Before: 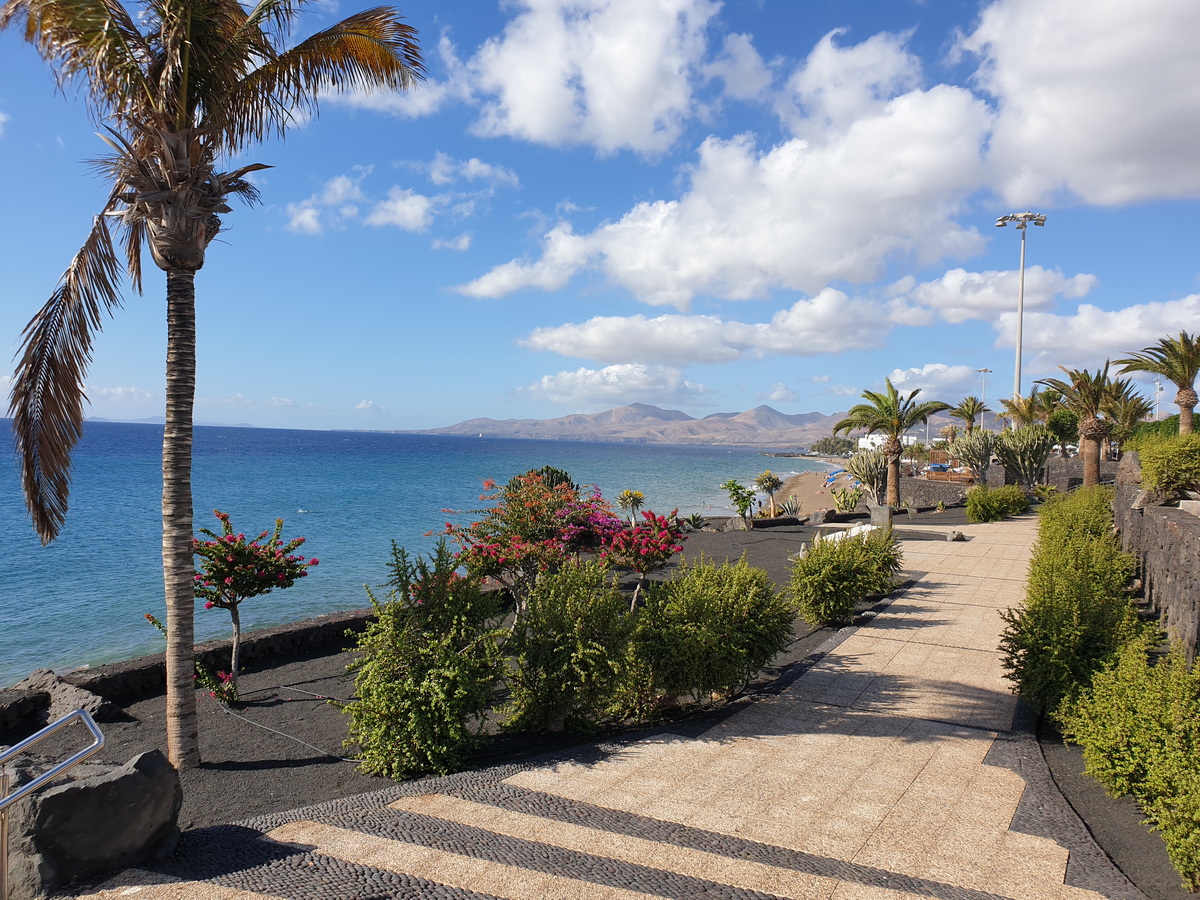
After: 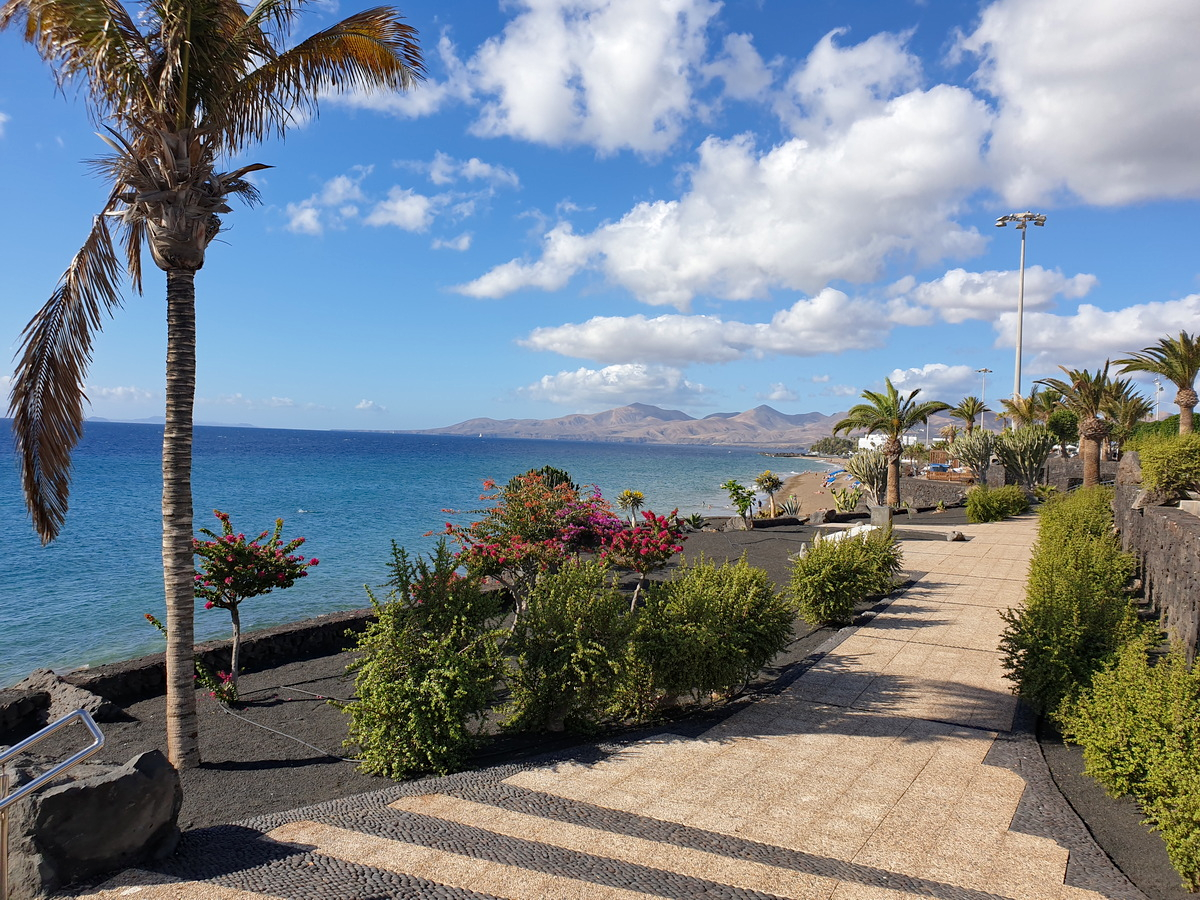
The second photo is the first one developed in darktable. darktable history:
haze removal: compatibility mode true, adaptive false
local contrast: mode bilateral grid, contrast 10, coarseness 25, detail 115%, midtone range 0.2
